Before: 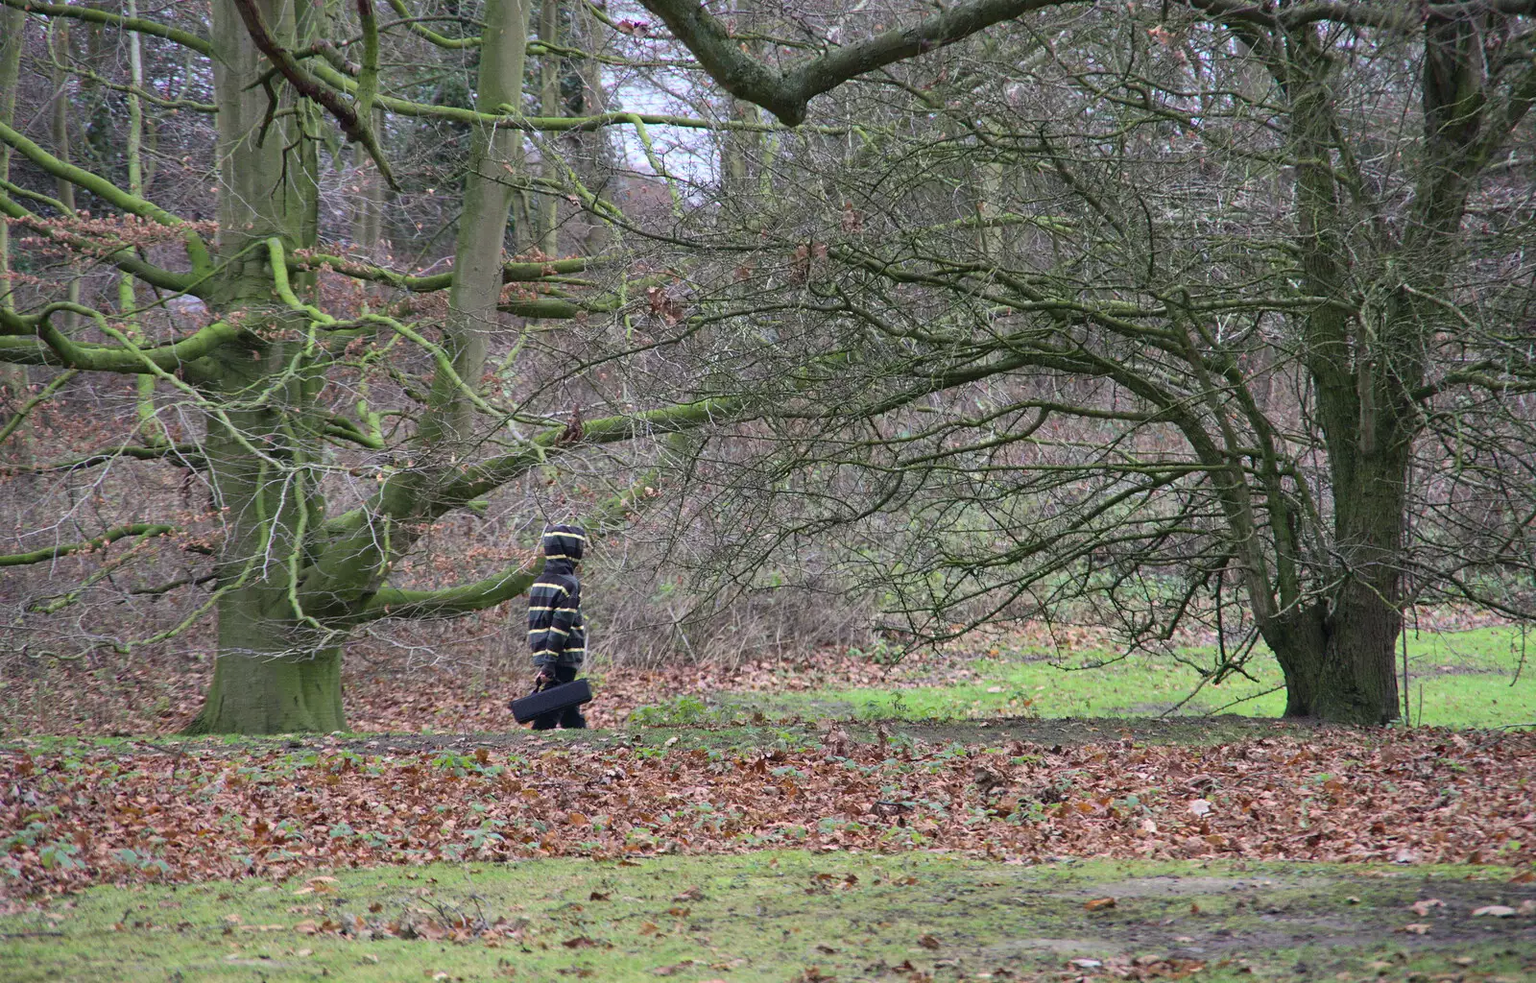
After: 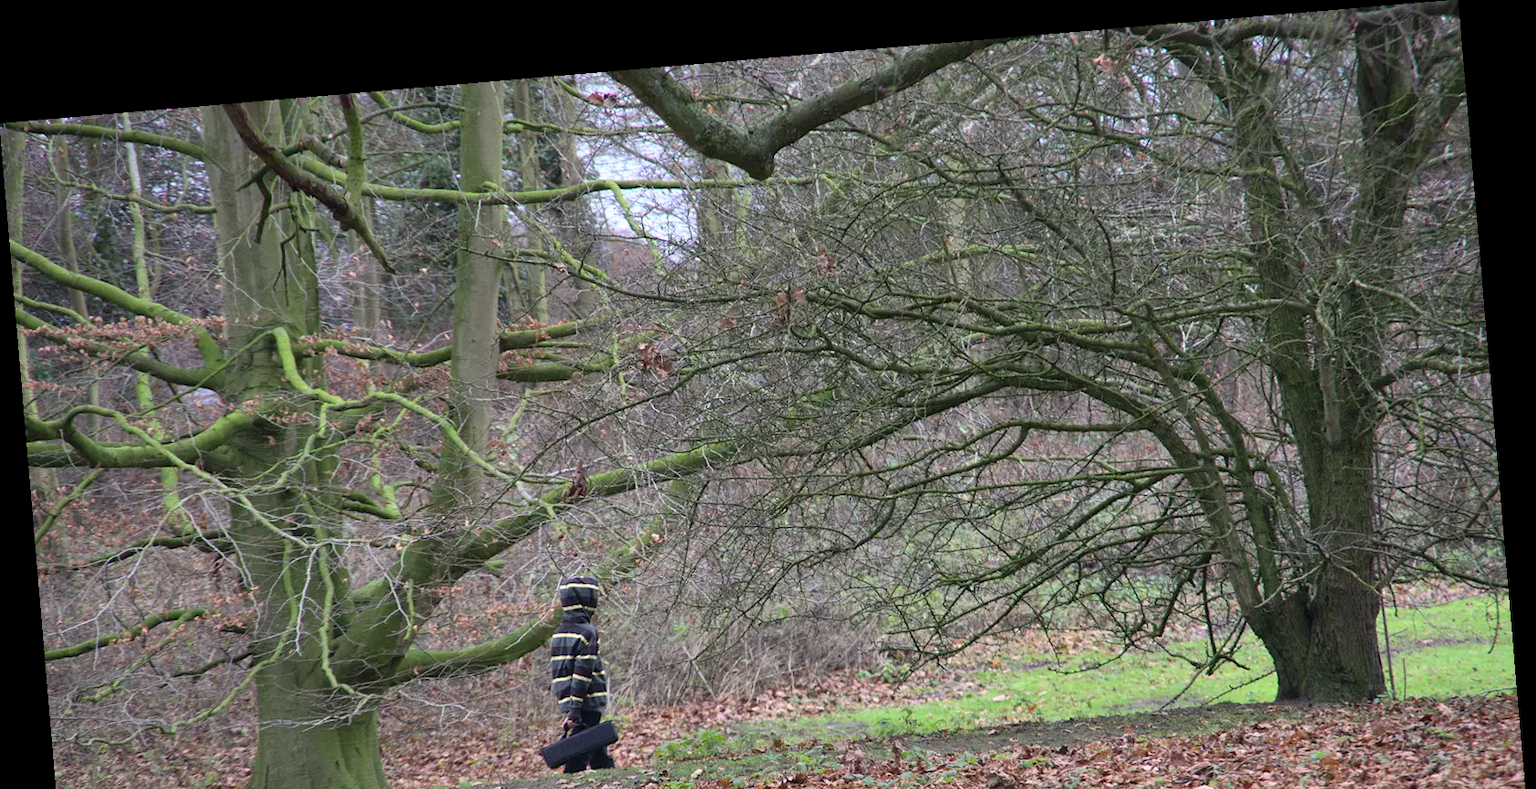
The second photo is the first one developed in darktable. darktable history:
exposure: exposure 0.131 EV, compensate highlight preservation false
crop: bottom 24.967%
rotate and perspective: rotation -4.86°, automatic cropping off
